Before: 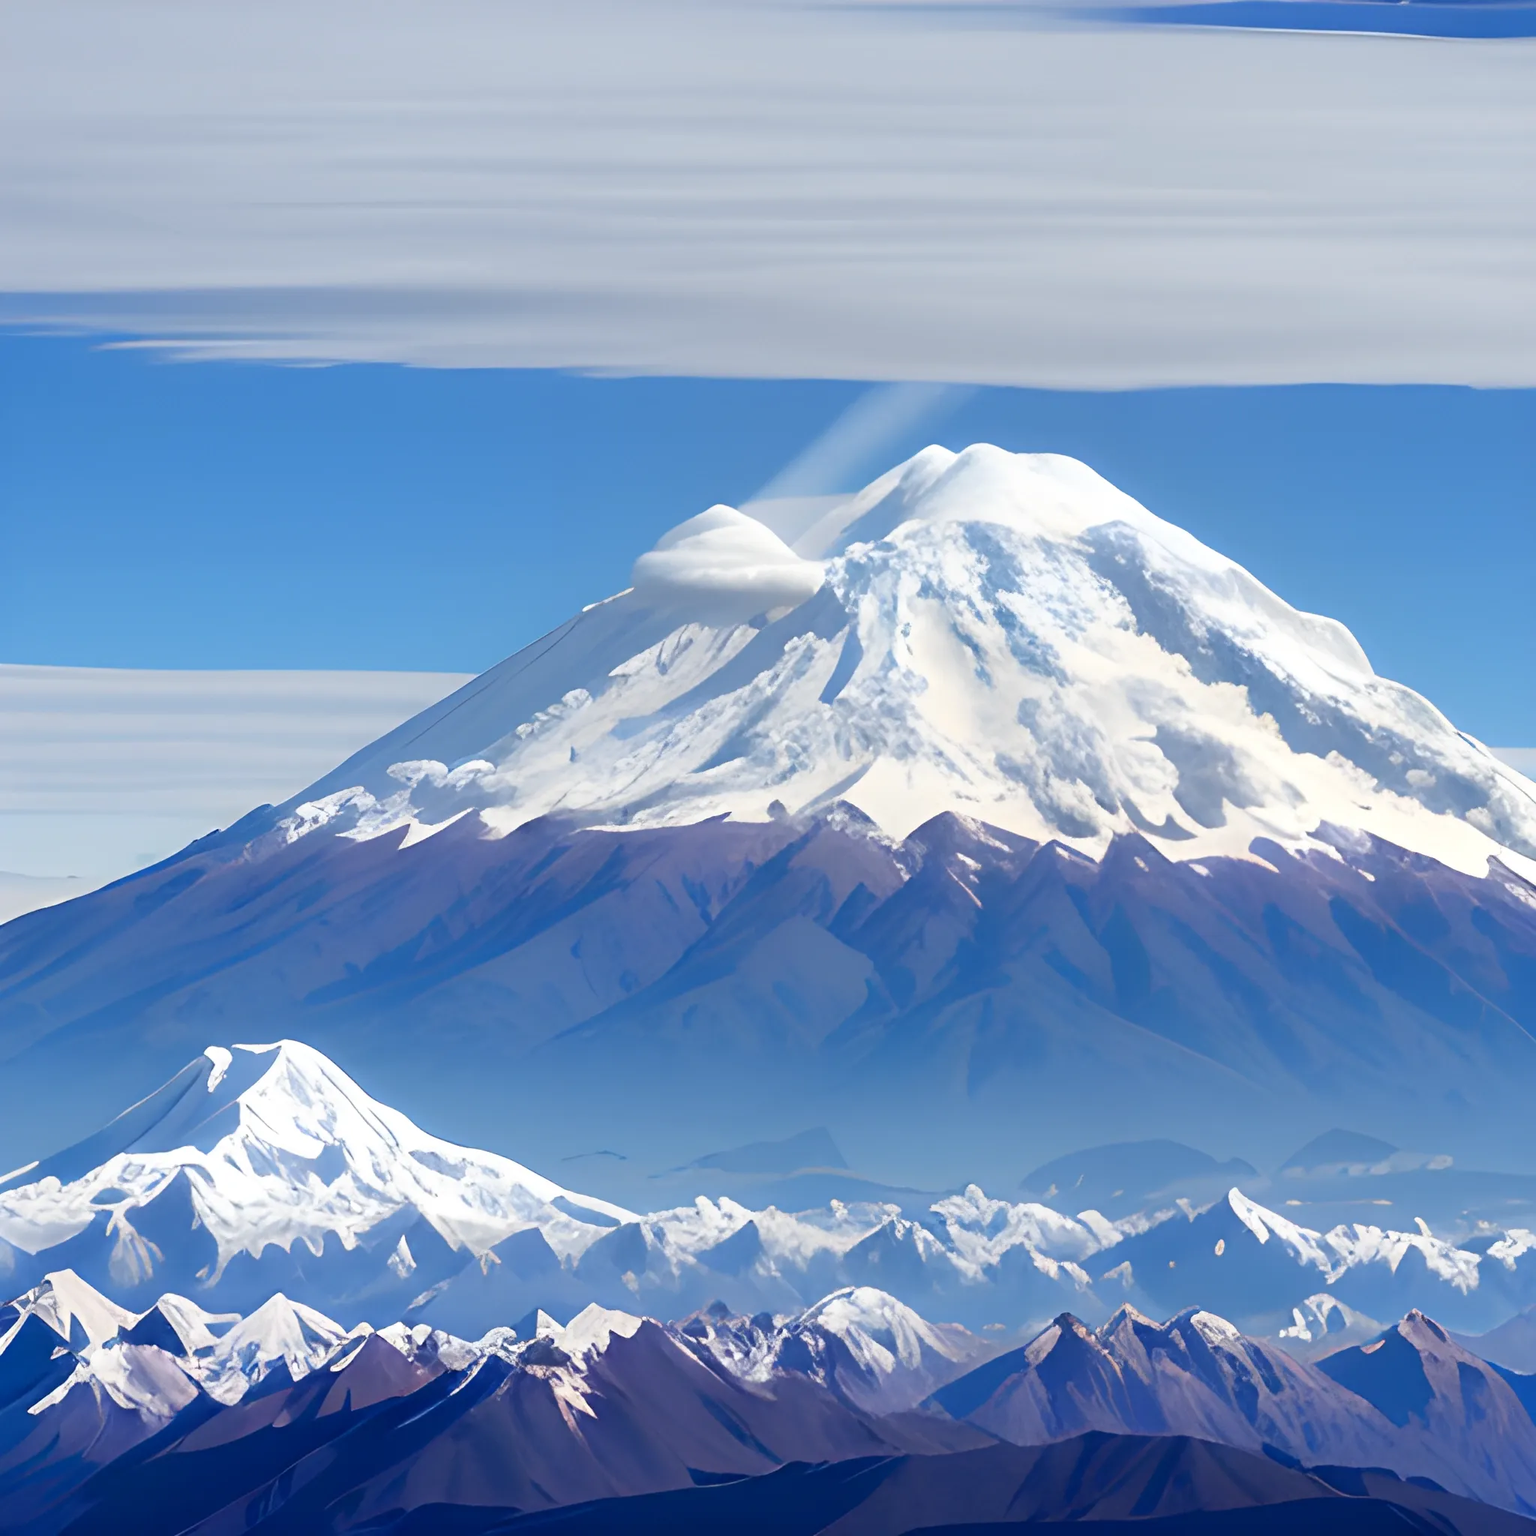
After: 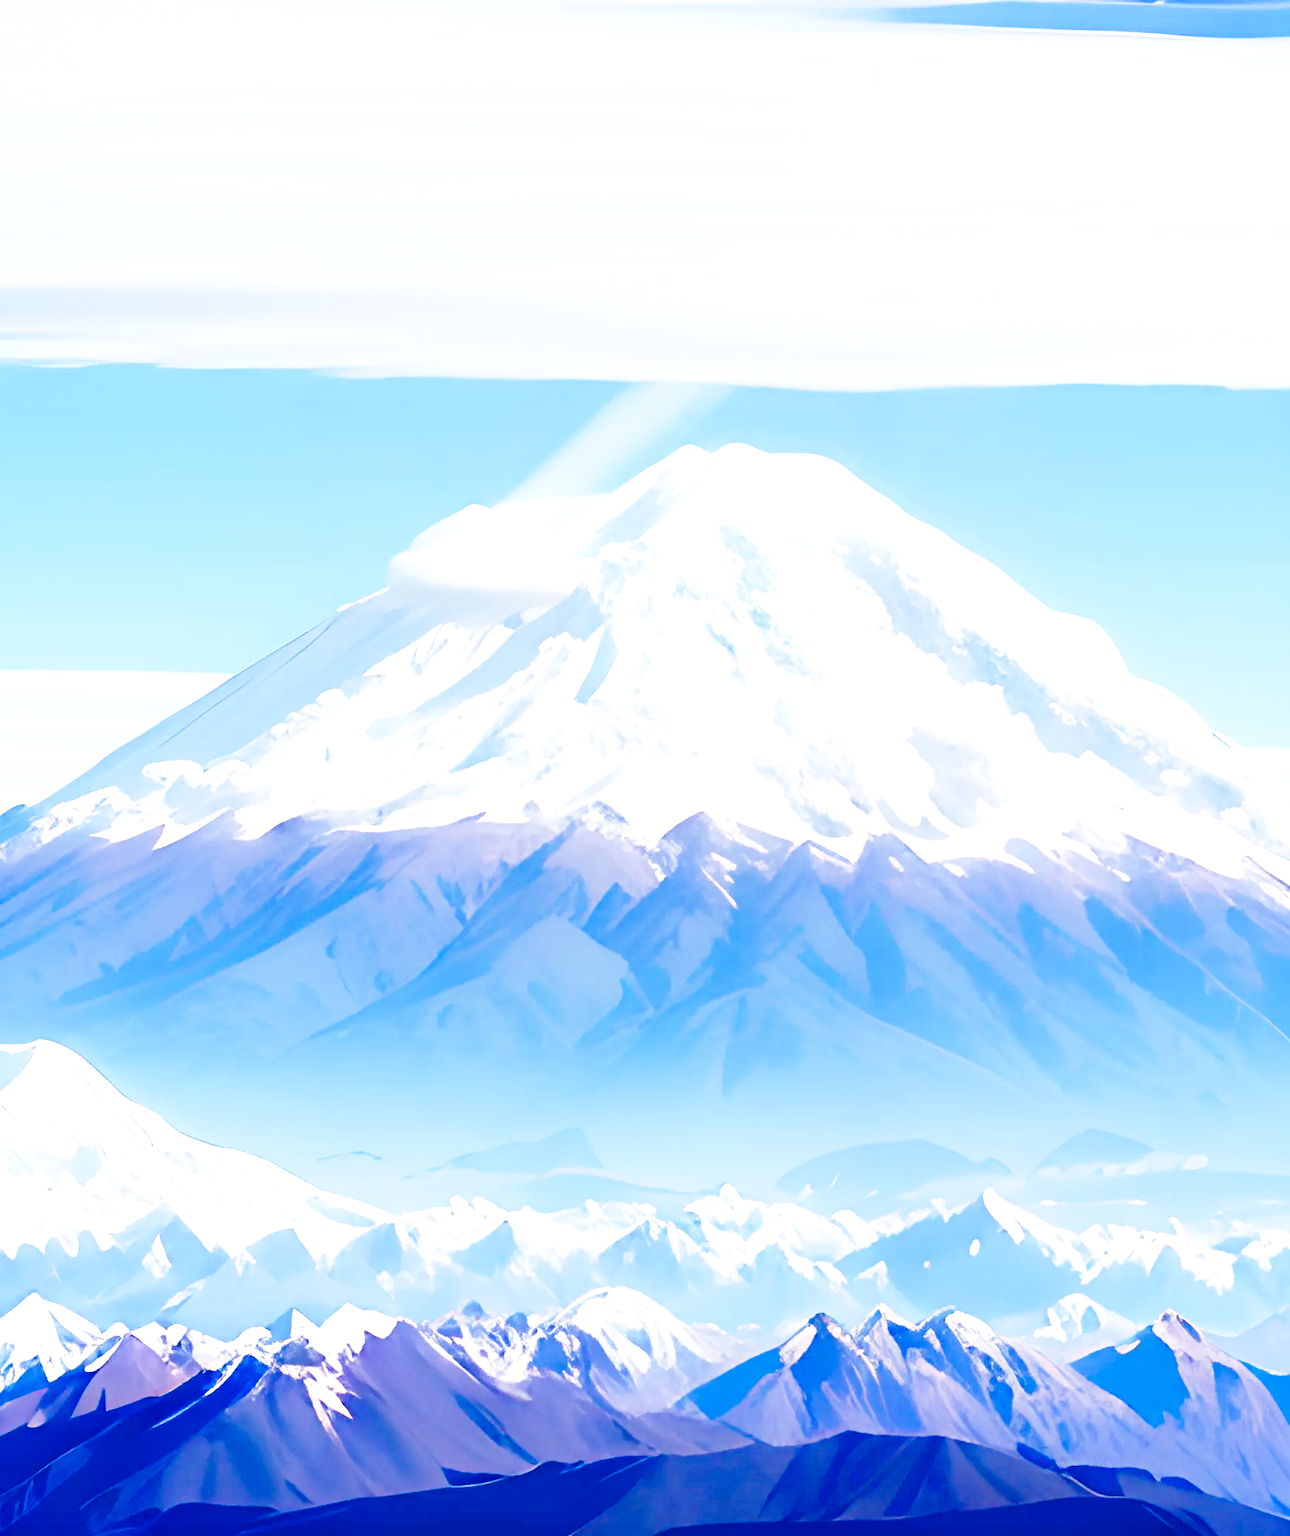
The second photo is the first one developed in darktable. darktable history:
exposure: black level correction 0, exposure 1.001 EV, compensate highlight preservation false
crop: left 15.979%
color balance rgb: perceptual saturation grading › global saturation 20%, perceptual saturation grading › highlights -25.548%, perceptual saturation grading › shadows 25.649%
base curve: curves: ch0 [(0, 0) (0.028, 0.03) (0.121, 0.232) (0.46, 0.748) (0.859, 0.968) (1, 1)], preserve colors none
